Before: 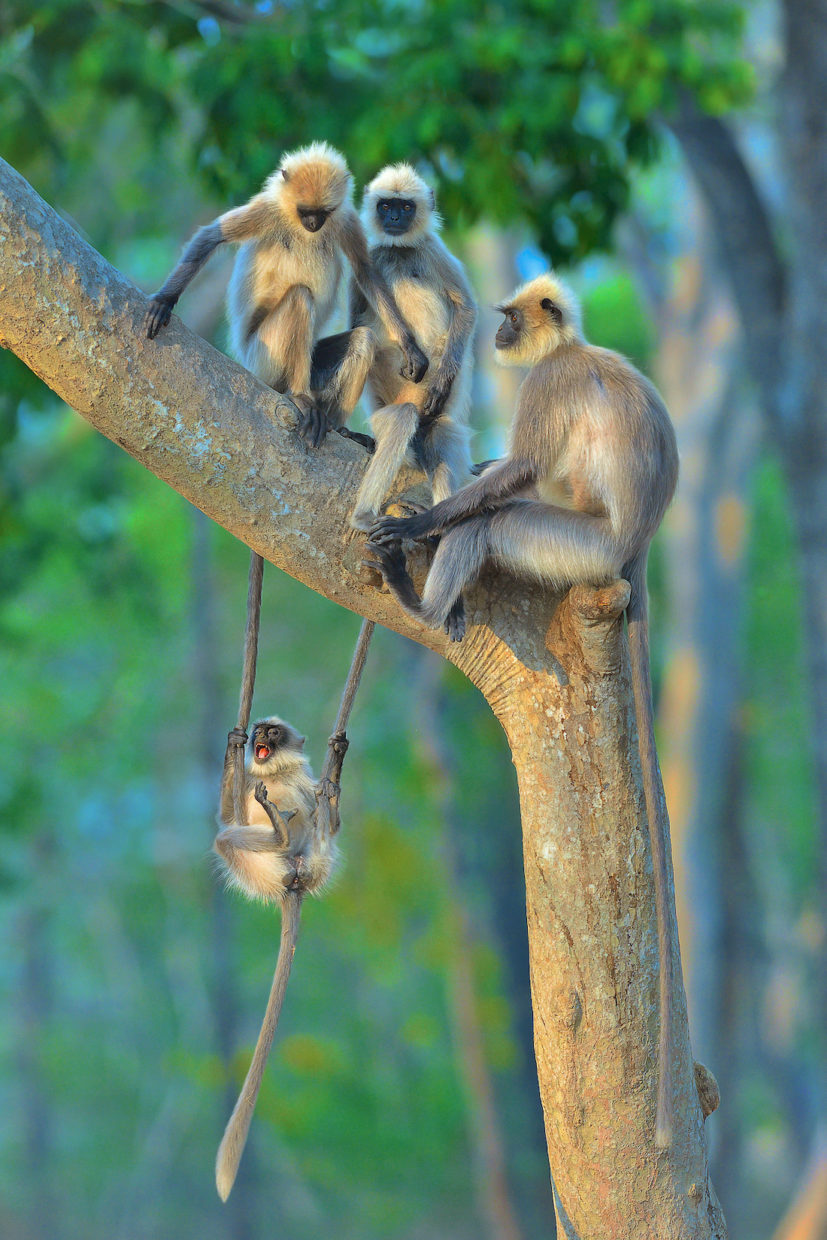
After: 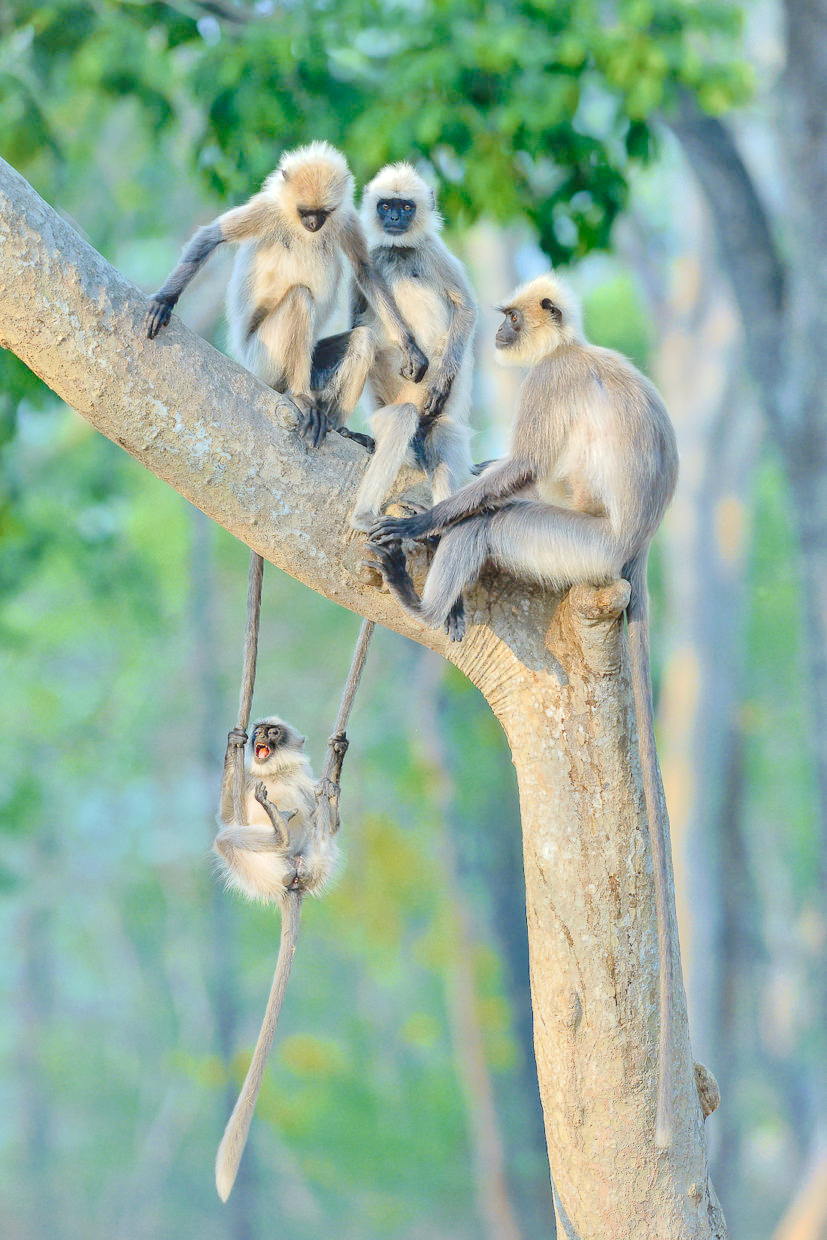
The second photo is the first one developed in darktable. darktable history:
tone curve: curves: ch0 [(0, 0) (0.003, 0.021) (0.011, 0.033) (0.025, 0.059) (0.044, 0.097) (0.069, 0.141) (0.1, 0.186) (0.136, 0.237) (0.177, 0.298) (0.224, 0.378) (0.277, 0.47) (0.335, 0.542) (0.399, 0.605) (0.468, 0.678) (0.543, 0.724) (0.623, 0.787) (0.709, 0.829) (0.801, 0.875) (0.898, 0.912) (1, 1)], preserve colors none
local contrast: detail 130%
